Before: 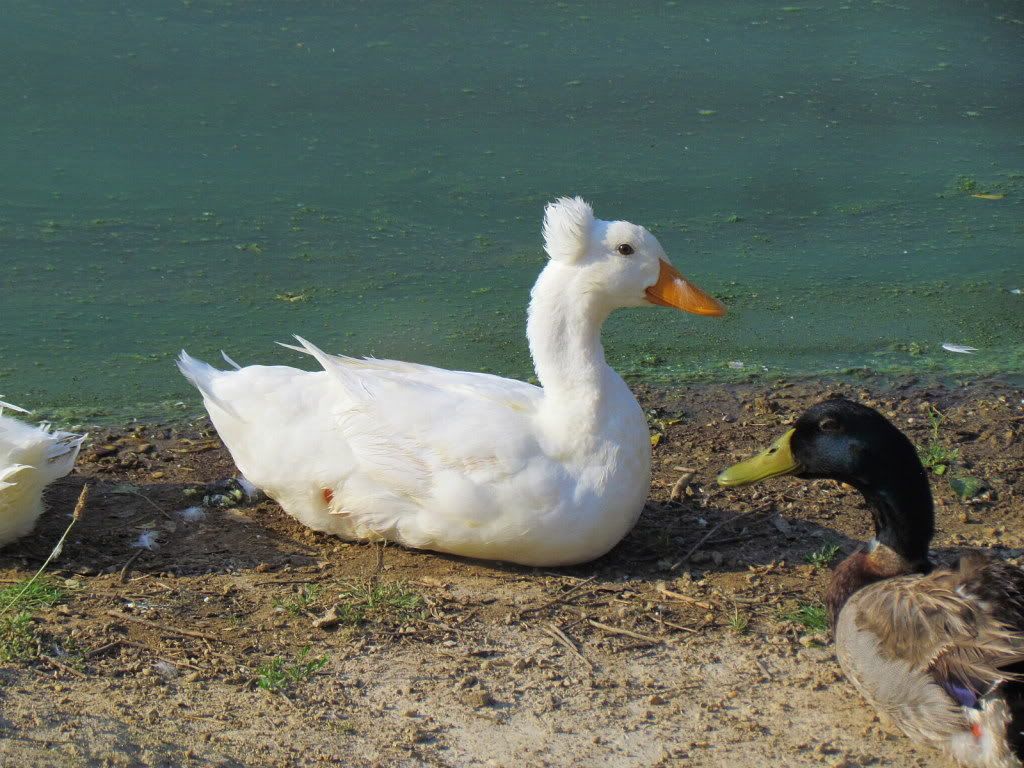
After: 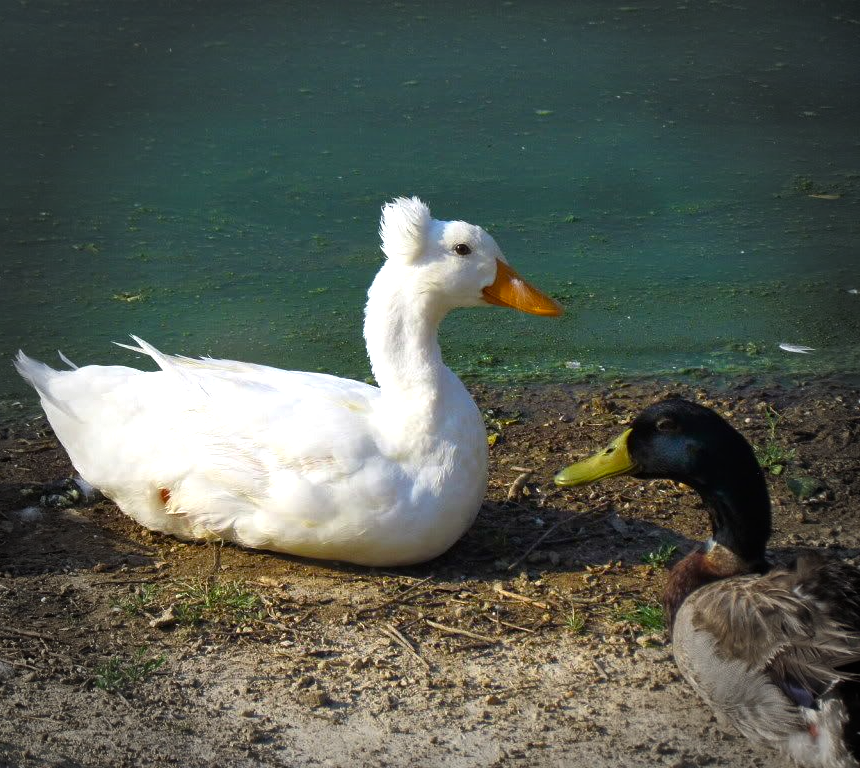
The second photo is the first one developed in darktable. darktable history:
crop: left 15.948%
color balance rgb: perceptual saturation grading › global saturation 20%, perceptual saturation grading › highlights -25.603%, perceptual saturation grading › shadows 24.841%, perceptual brilliance grading › highlights 14.503%, perceptual brilliance grading › mid-tones -4.956%, perceptual brilliance grading › shadows -26.587%
vignetting: fall-off start 68.5%, fall-off radius 29.33%, width/height ratio 0.991, shape 0.84
